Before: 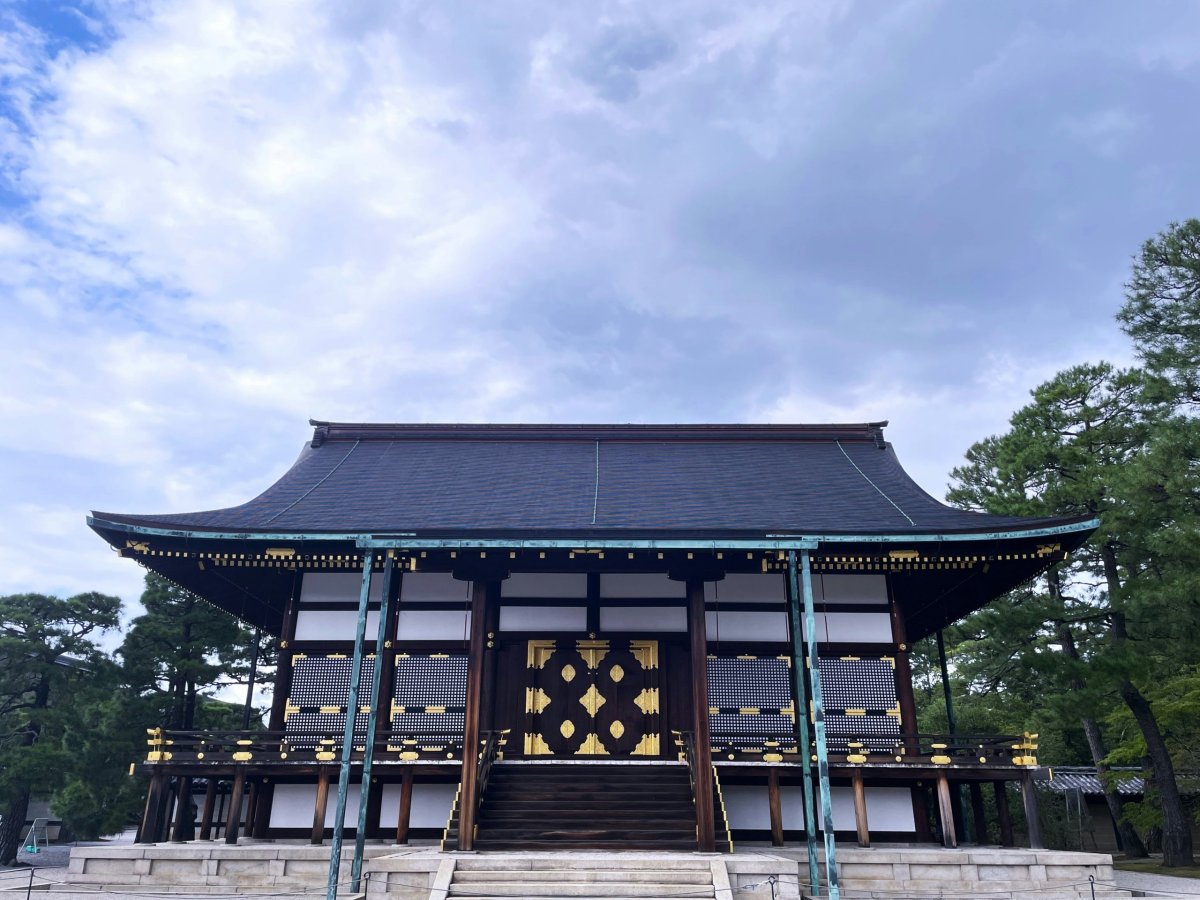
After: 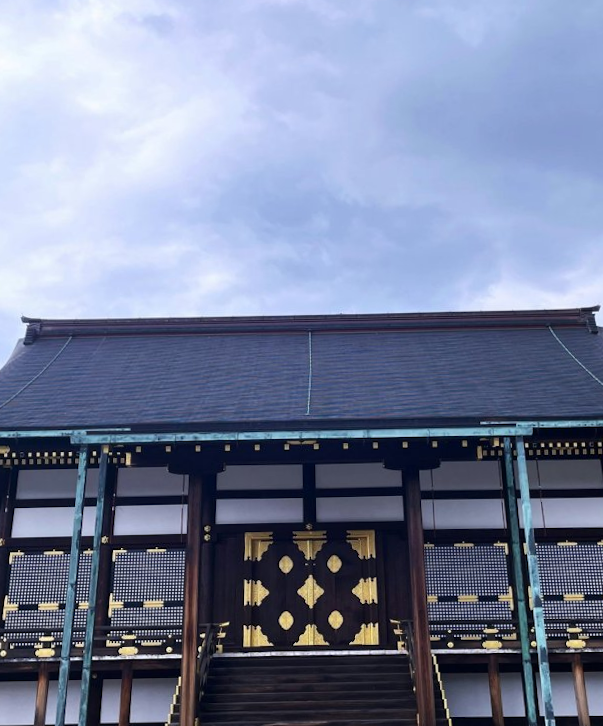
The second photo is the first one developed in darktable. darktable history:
crop and rotate: angle 0.02°, left 24.353%, top 13.219%, right 26.156%, bottom 8.224%
rotate and perspective: rotation -1.24°, automatic cropping off
